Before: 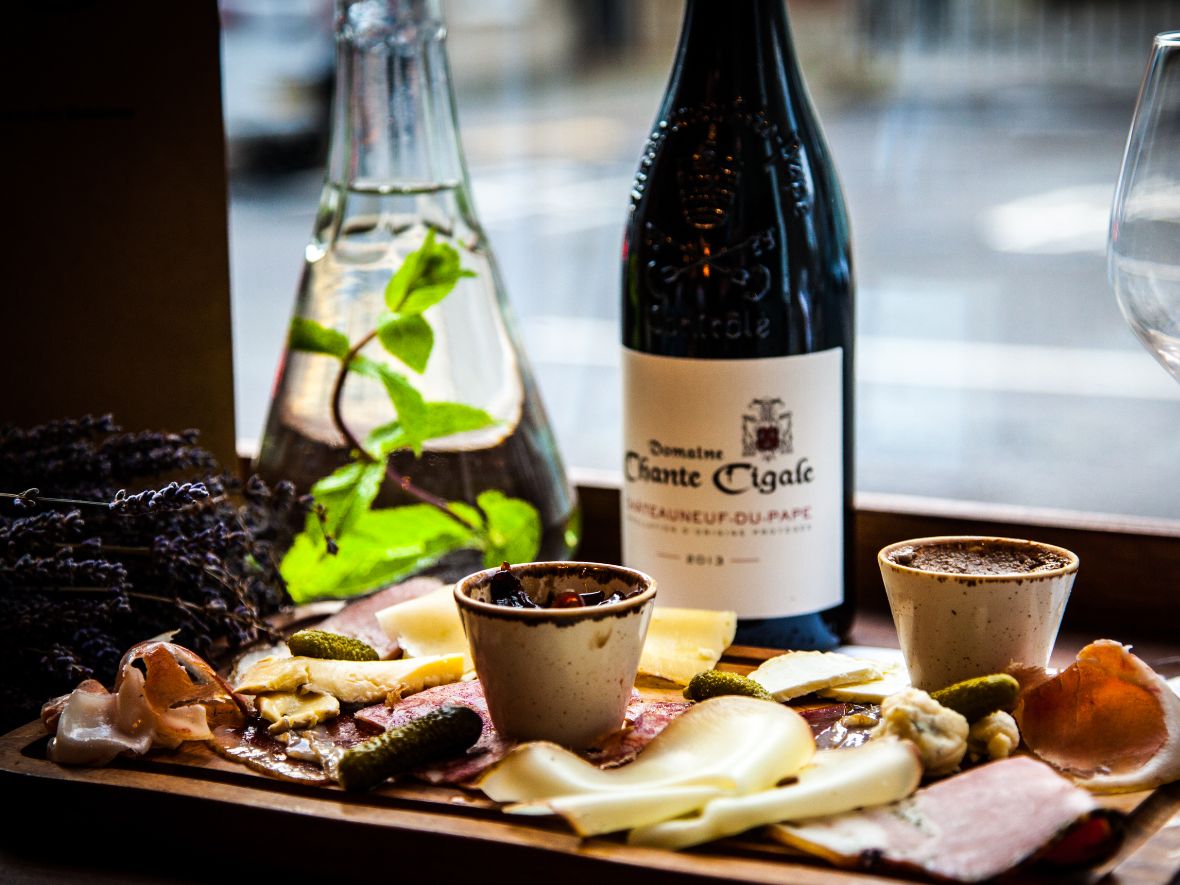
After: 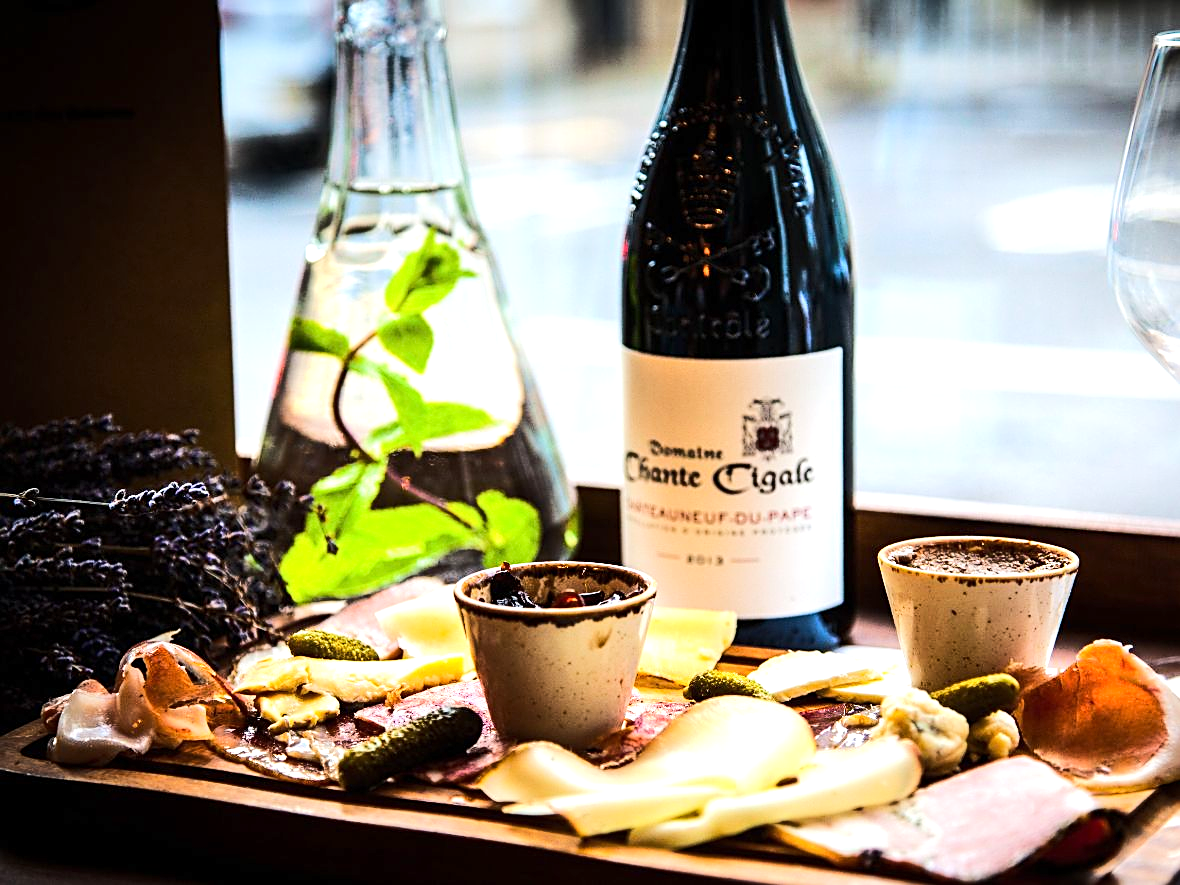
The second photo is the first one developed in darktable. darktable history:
rgb curve: curves: ch0 [(0, 0) (0.284, 0.292) (0.505, 0.644) (1, 1)]; ch1 [(0, 0) (0.284, 0.292) (0.505, 0.644) (1, 1)]; ch2 [(0, 0) (0.284, 0.292) (0.505, 0.644) (1, 1)], compensate middle gray true
exposure: exposure 0.556 EV, compensate highlight preservation false
sharpen: on, module defaults
